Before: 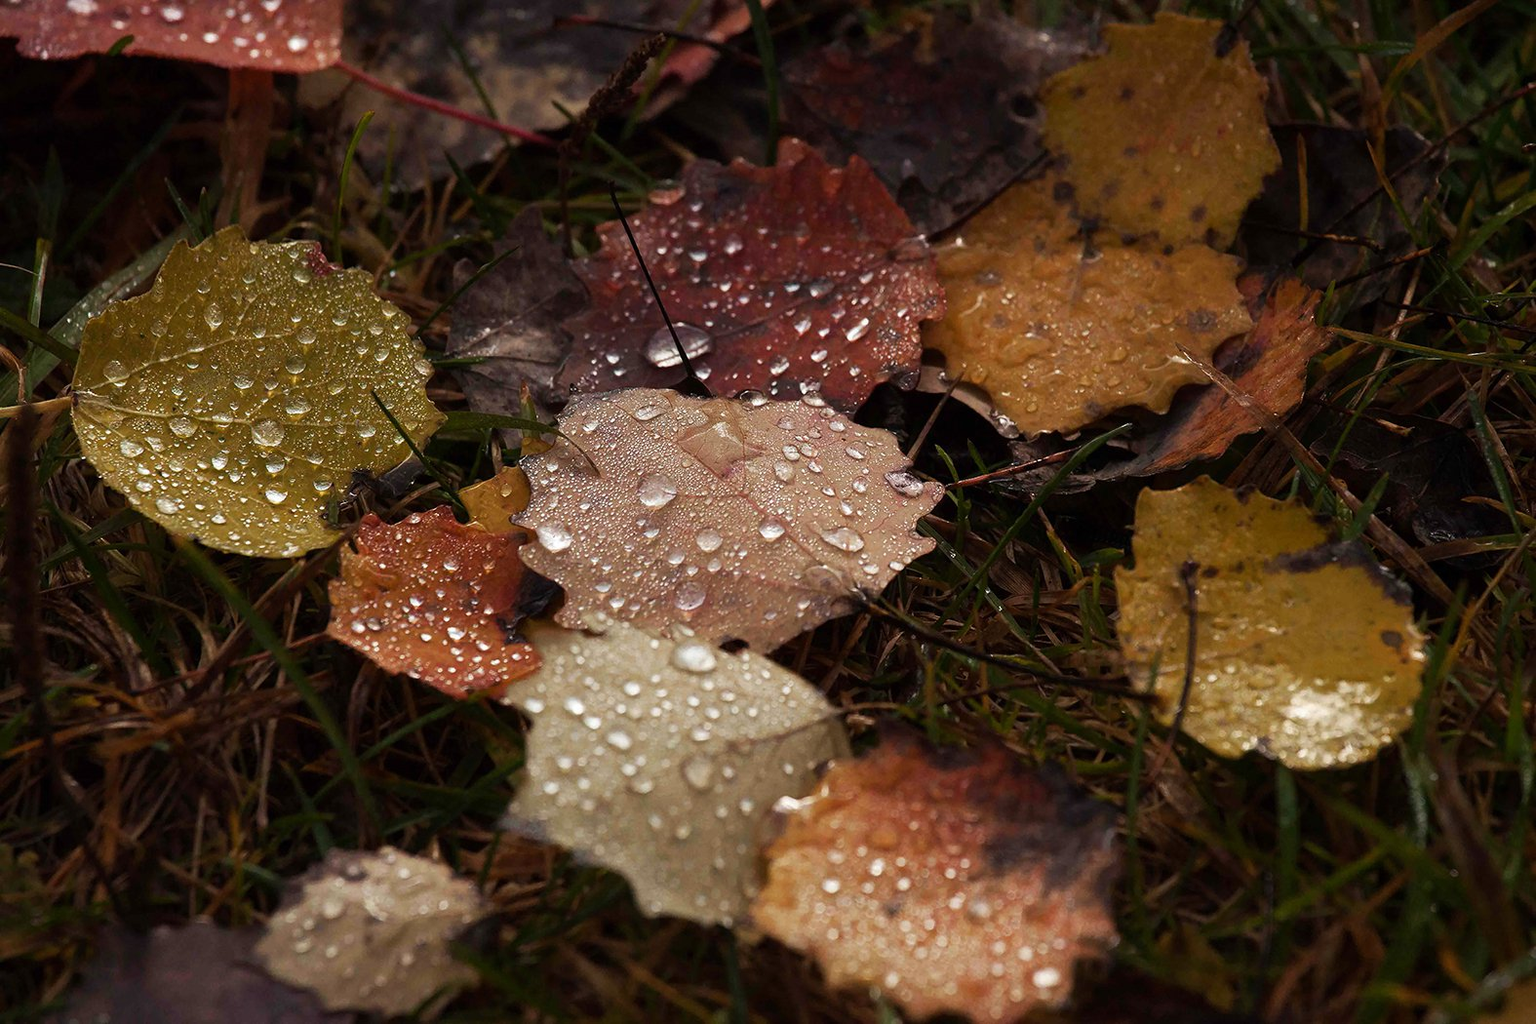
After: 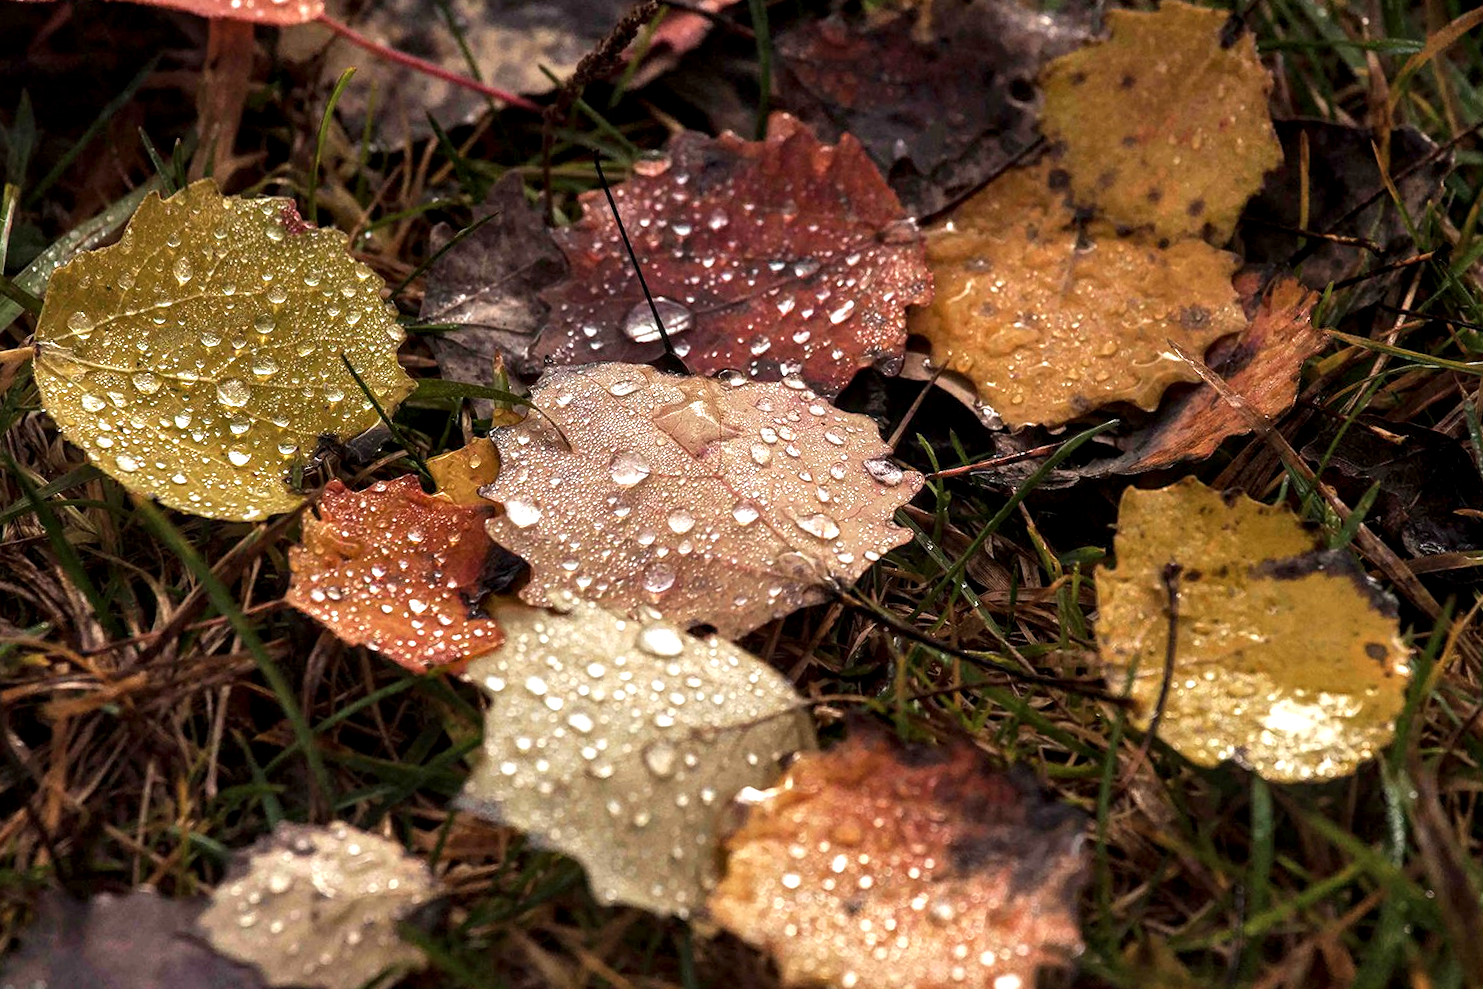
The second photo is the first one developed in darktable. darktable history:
exposure: exposure 0.781 EV, compensate highlight preservation false
crop and rotate: angle -2.38°
shadows and highlights: shadows 37.27, highlights -28.18, soften with gaussian
local contrast: detail 144%
